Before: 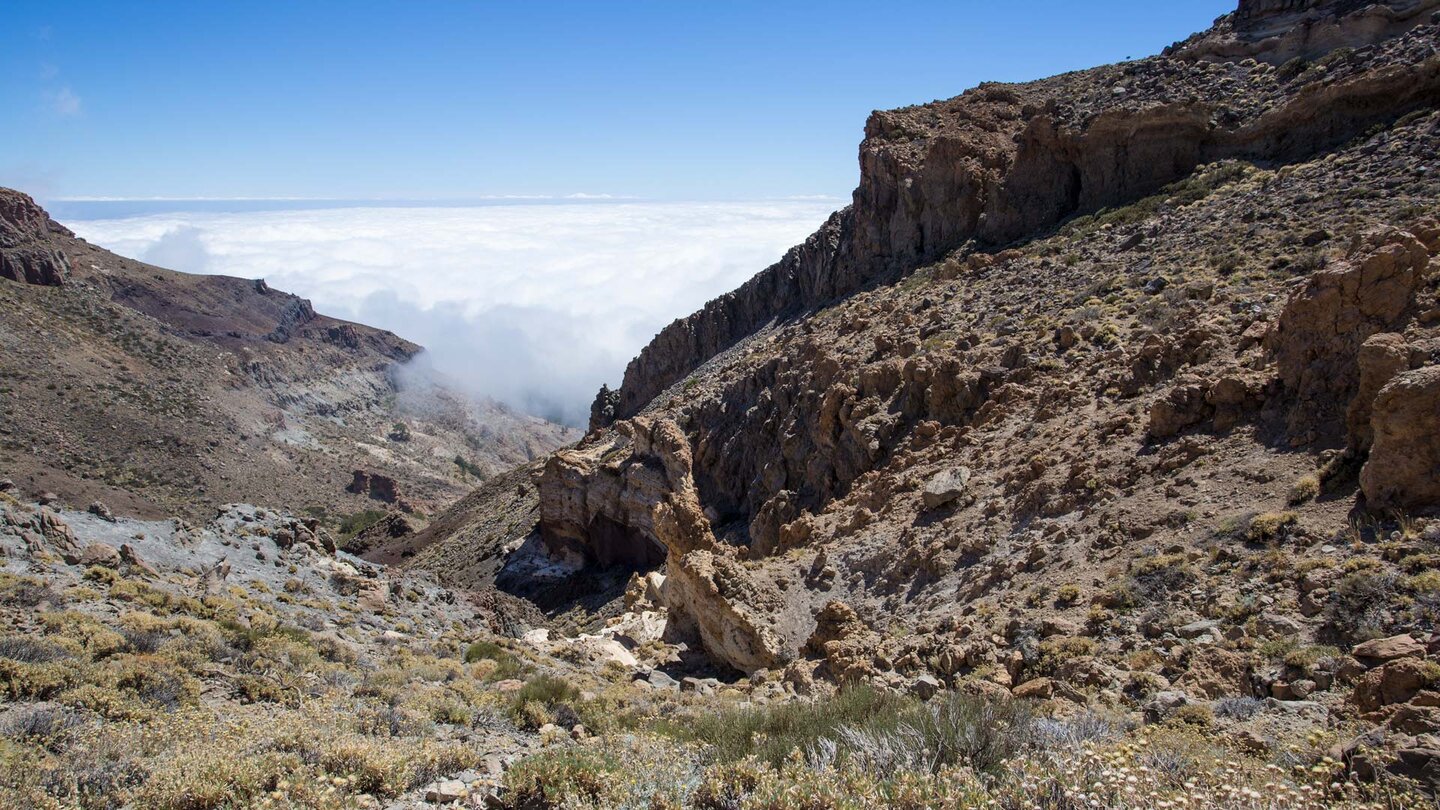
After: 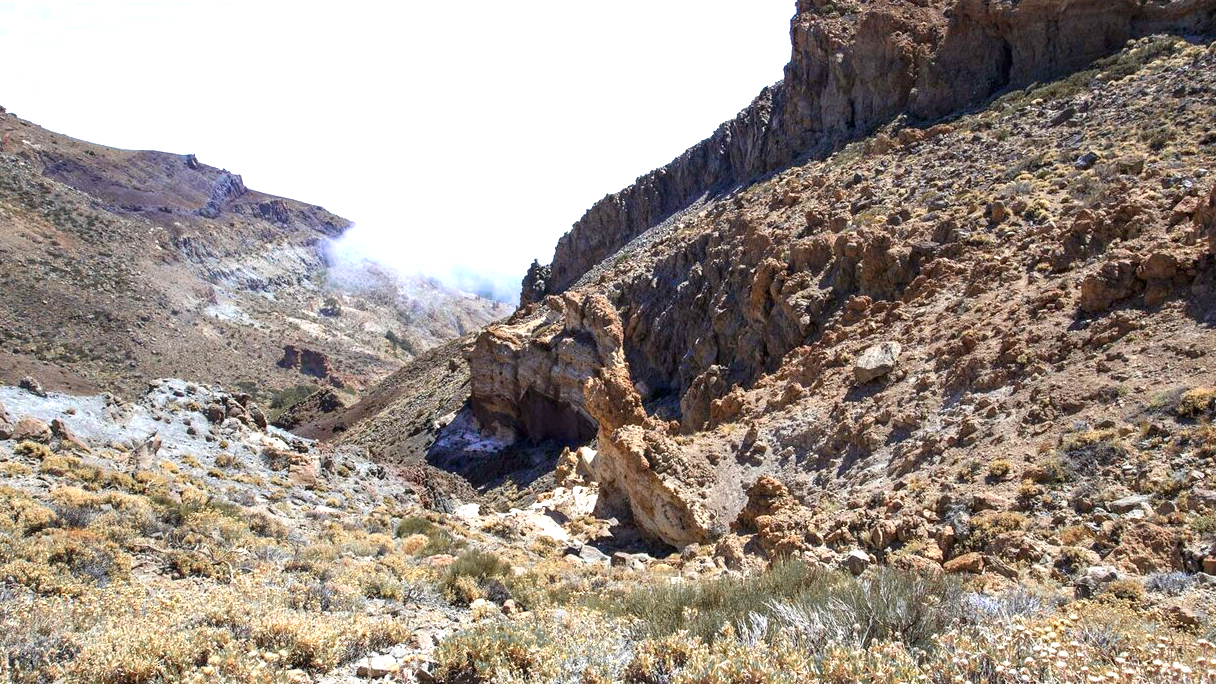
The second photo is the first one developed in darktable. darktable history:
color zones: curves: ch0 [(0, 0.363) (0.128, 0.373) (0.25, 0.5) (0.402, 0.407) (0.521, 0.525) (0.63, 0.559) (0.729, 0.662) (0.867, 0.471)]; ch1 [(0, 0.515) (0.136, 0.618) (0.25, 0.5) (0.378, 0) (0.516, 0) (0.622, 0.593) (0.737, 0.819) (0.87, 0.593)]; ch2 [(0, 0.529) (0.128, 0.471) (0.282, 0.451) (0.386, 0.662) (0.516, 0.525) (0.633, 0.554) (0.75, 0.62) (0.875, 0.441)]
exposure: black level correction 0, exposure 0.953 EV, compensate exposure bias true, compensate highlight preservation false
white balance: red 0.986, blue 1.01
crop and rotate: left 4.842%, top 15.51%, right 10.668%
